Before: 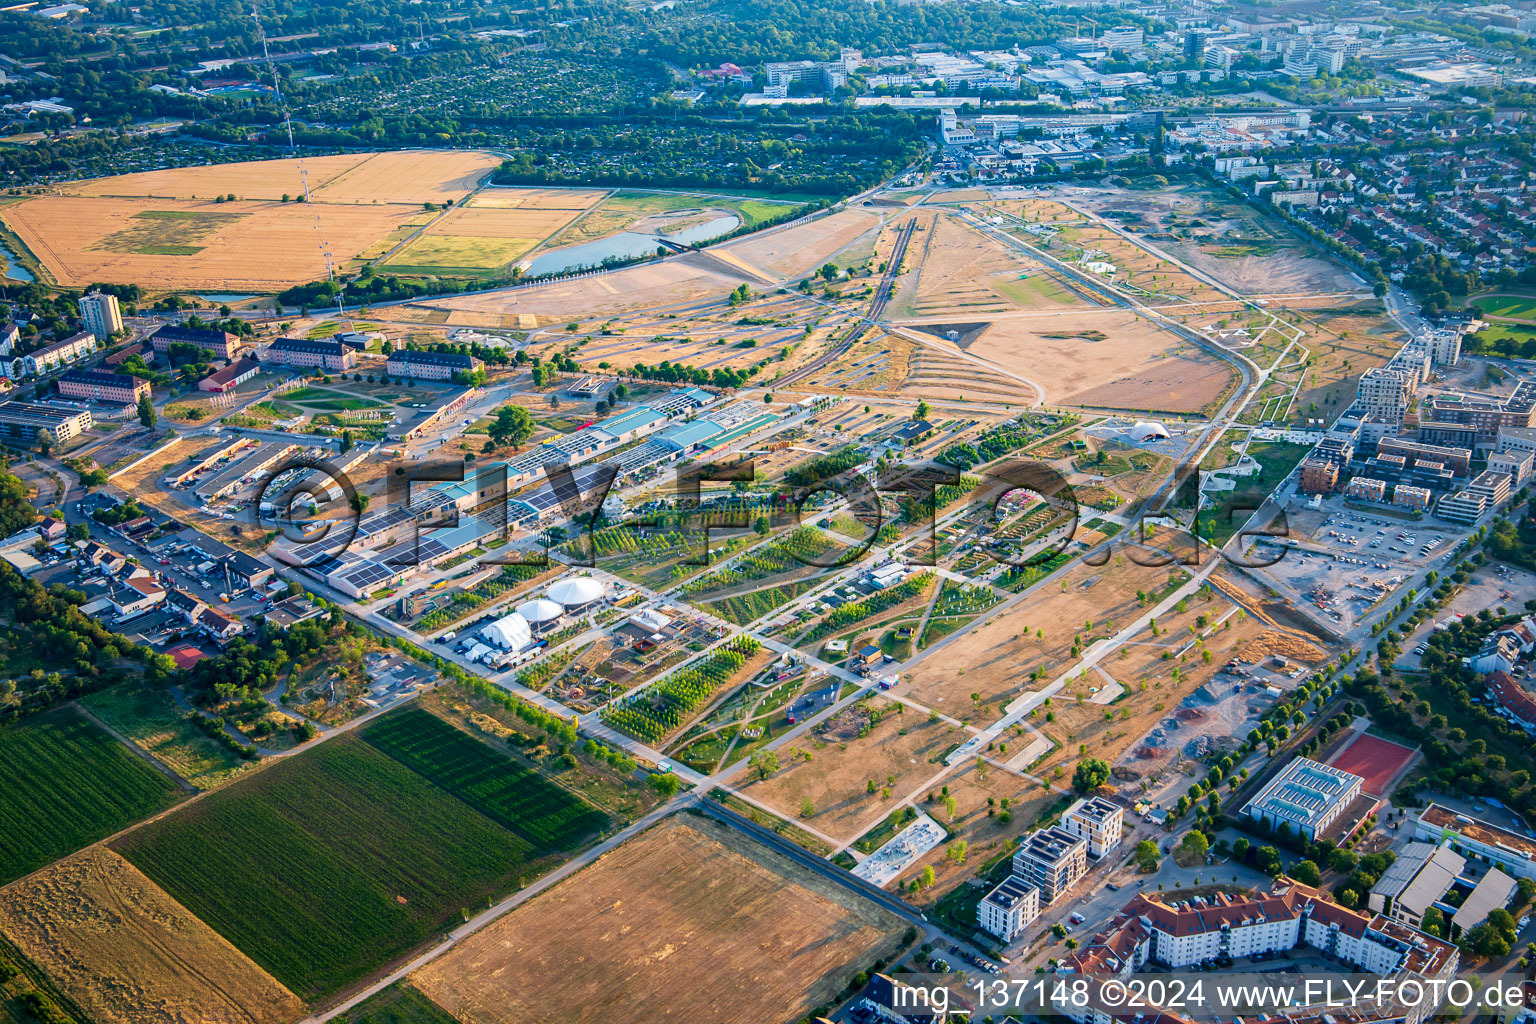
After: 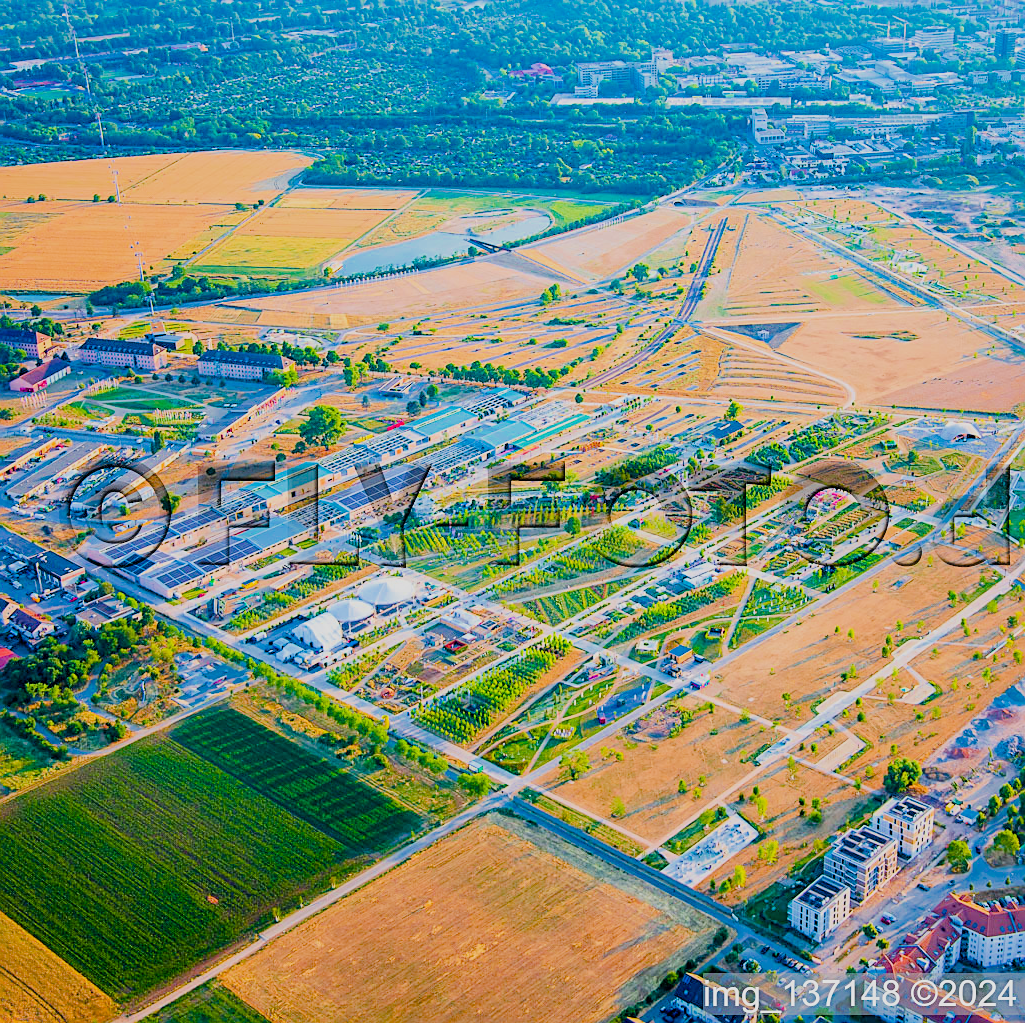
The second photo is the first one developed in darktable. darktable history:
exposure: black level correction 0, exposure 1.199 EV, compensate highlight preservation false
color balance rgb: perceptual saturation grading › global saturation 40.988%, perceptual saturation grading › highlights -25.282%, perceptual saturation grading › mid-tones 34.855%, perceptual saturation grading › shadows 35.813%, global vibrance 20%
sharpen: on, module defaults
contrast equalizer: octaves 7, y [[0.5, 0.486, 0.447, 0.446, 0.489, 0.5], [0.5 ×6], [0.5 ×6], [0 ×6], [0 ×6]], mix 0.32
filmic rgb: black relative exposure -6.09 EV, white relative exposure 6.95 EV, threshold 5.98 EV, hardness 2.26, preserve chrominance max RGB, color science v6 (2022), contrast in shadows safe, contrast in highlights safe, enable highlight reconstruction true
crop and rotate: left 12.328%, right 20.919%
